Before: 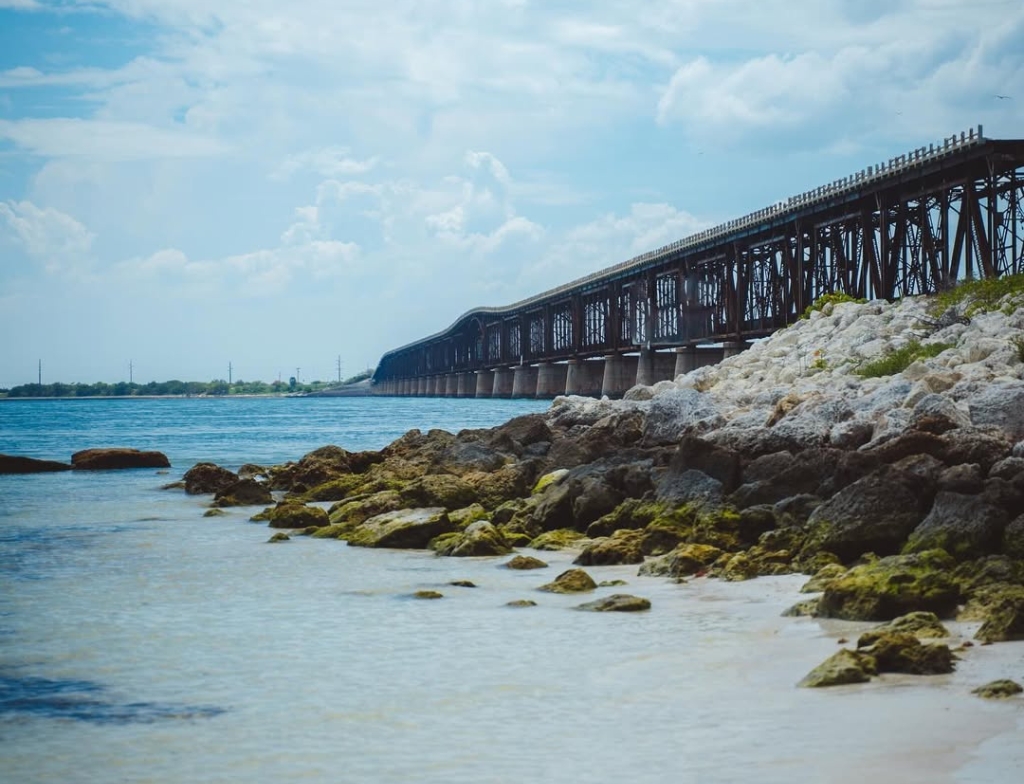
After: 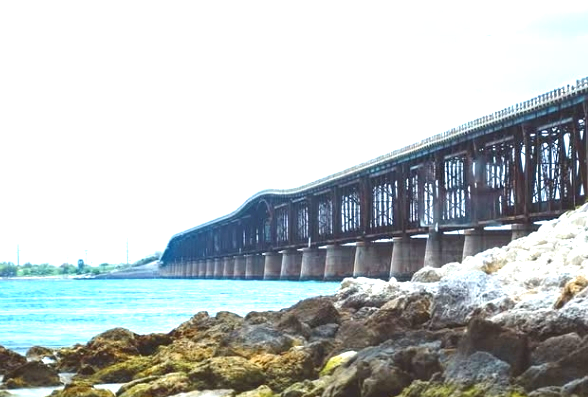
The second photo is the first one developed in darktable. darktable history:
exposure: black level correction 0, exposure 1.495 EV, compensate highlight preservation false
color zones: curves: ch0 [(0.11, 0.396) (0.195, 0.36) (0.25, 0.5) (0.303, 0.412) (0.357, 0.544) (0.75, 0.5) (0.967, 0.328)]; ch1 [(0, 0.468) (0.112, 0.512) (0.202, 0.6) (0.25, 0.5) (0.307, 0.352) (0.357, 0.544) (0.75, 0.5) (0.963, 0.524)]
crop: left 20.791%, top 15.064%, right 21.781%, bottom 34.197%
